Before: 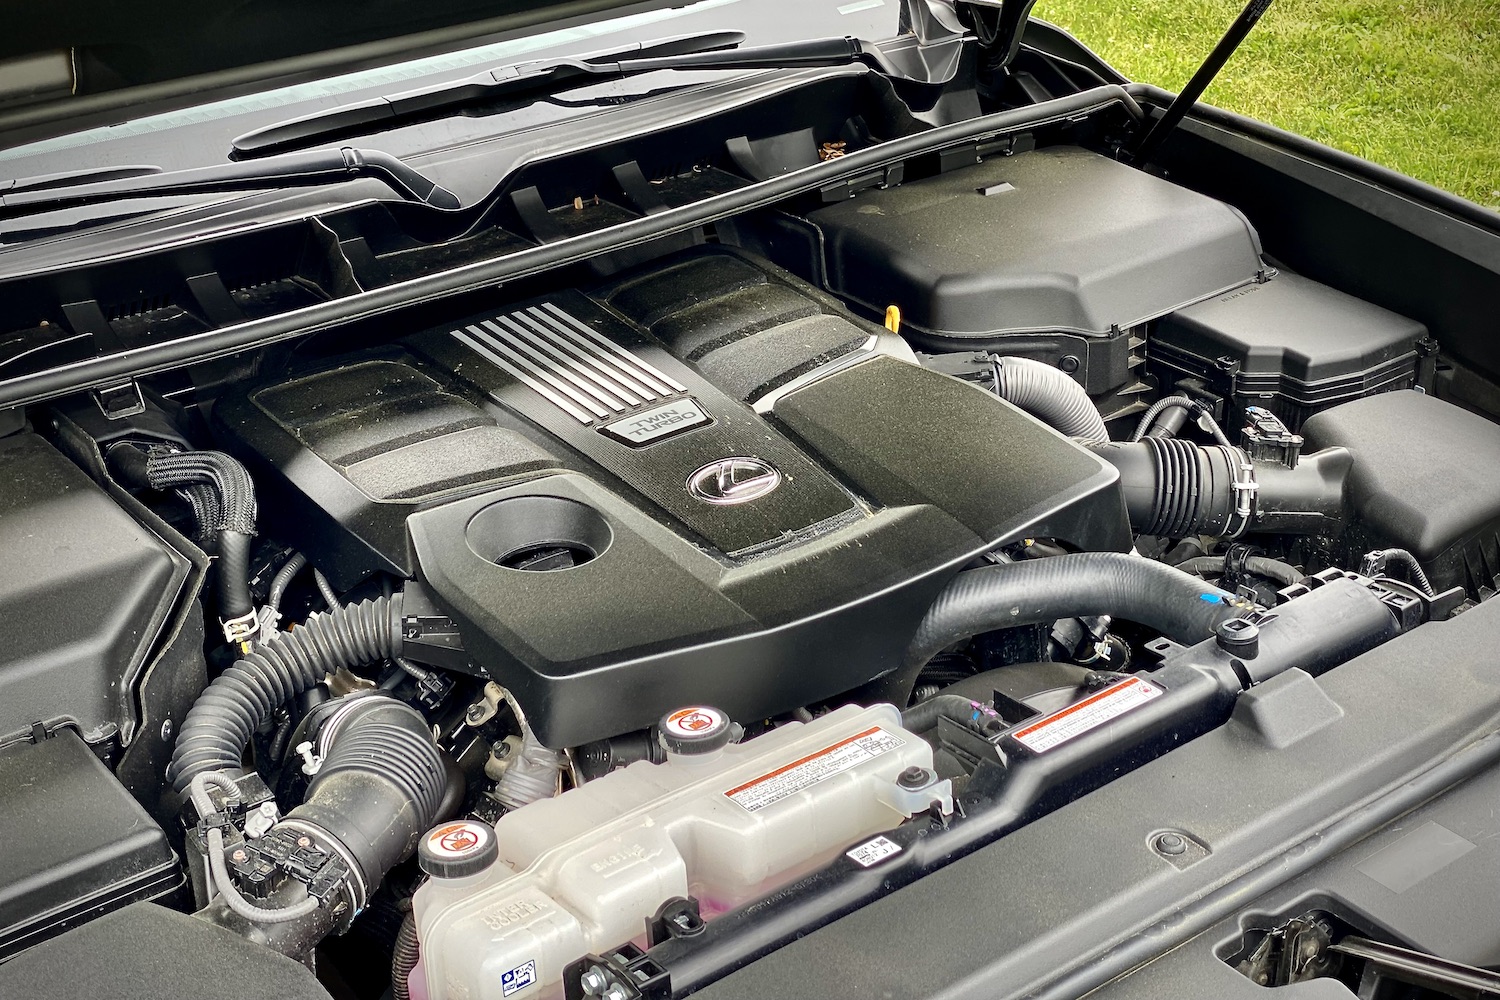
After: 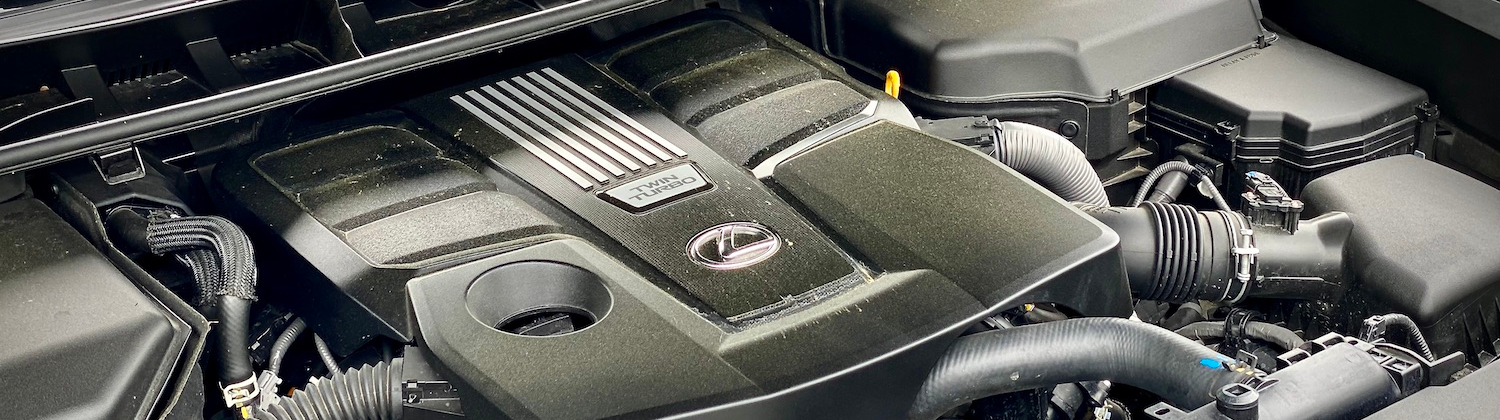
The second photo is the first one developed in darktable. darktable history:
crop and rotate: top 23.533%, bottom 34.435%
